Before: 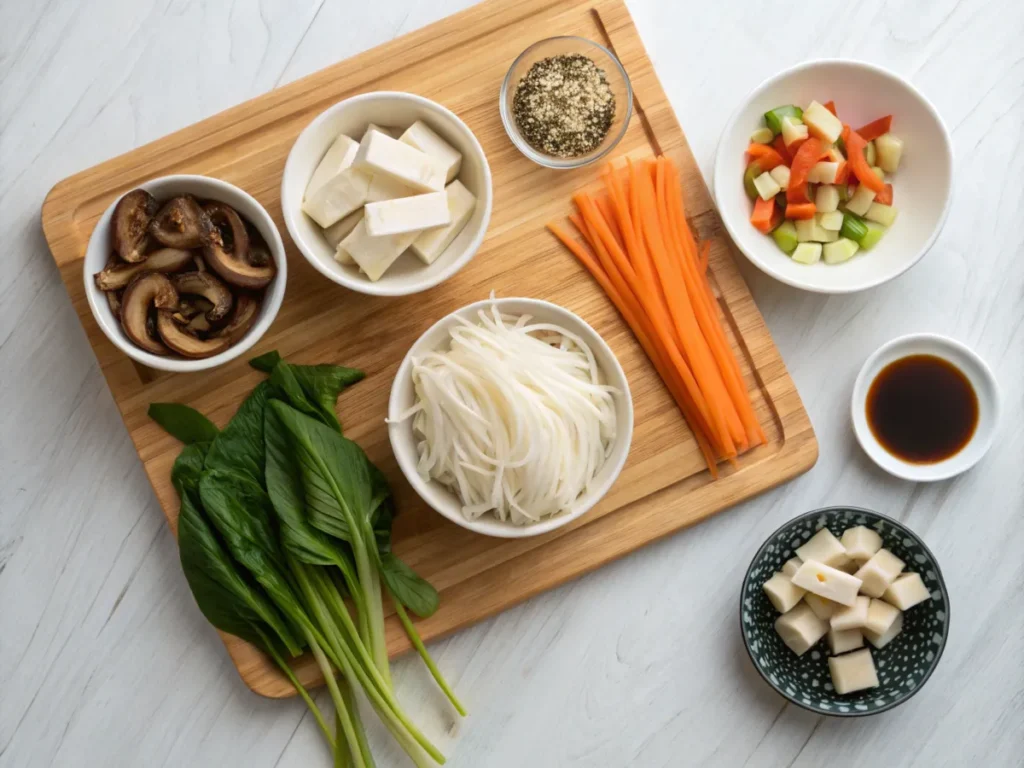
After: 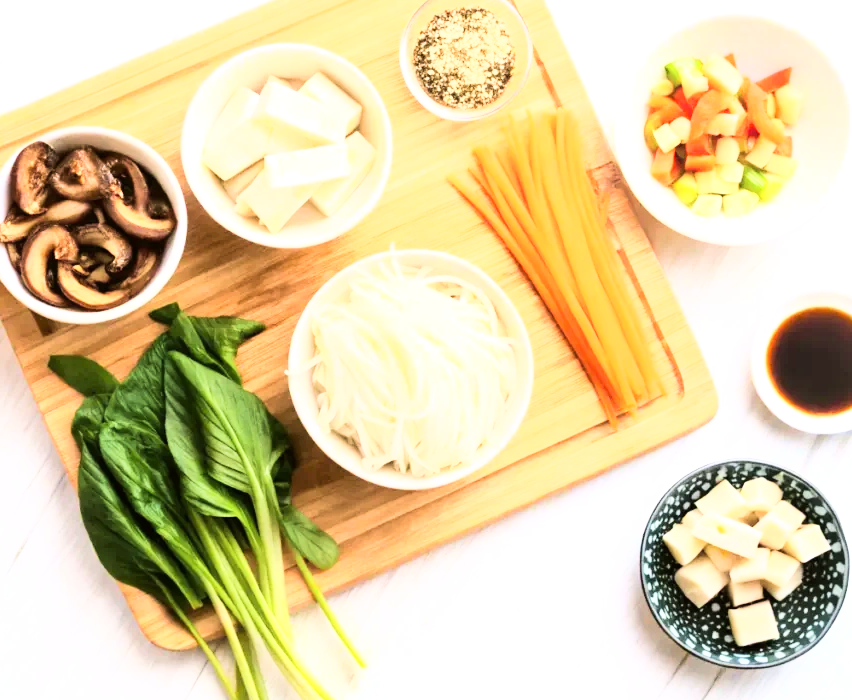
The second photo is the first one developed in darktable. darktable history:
exposure: black level correction 0, exposure 1.001 EV, compensate highlight preservation false
color correction: highlights a* 3.05, highlights b* -1.34, shadows a* -0.058, shadows b* 2, saturation 0.984
crop: left 9.816%, top 6.274%, right 6.977%, bottom 2.5%
velvia: on, module defaults
base curve: curves: ch0 [(0, 0) (0.007, 0.004) (0.027, 0.03) (0.046, 0.07) (0.207, 0.54) (0.442, 0.872) (0.673, 0.972) (1, 1)]
